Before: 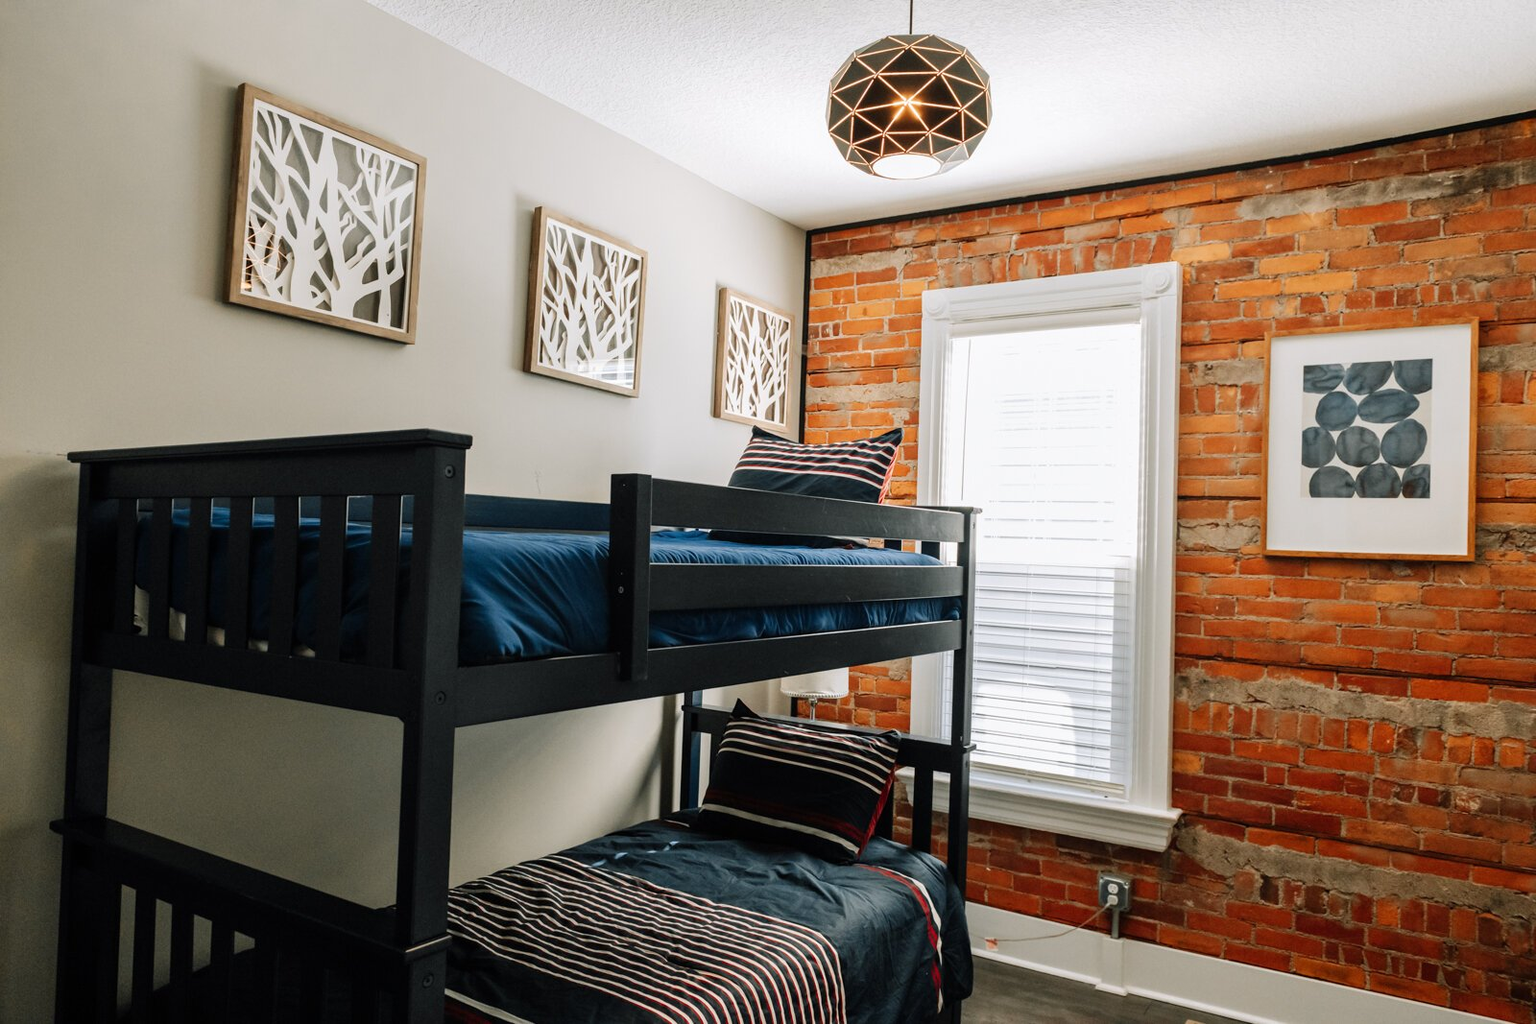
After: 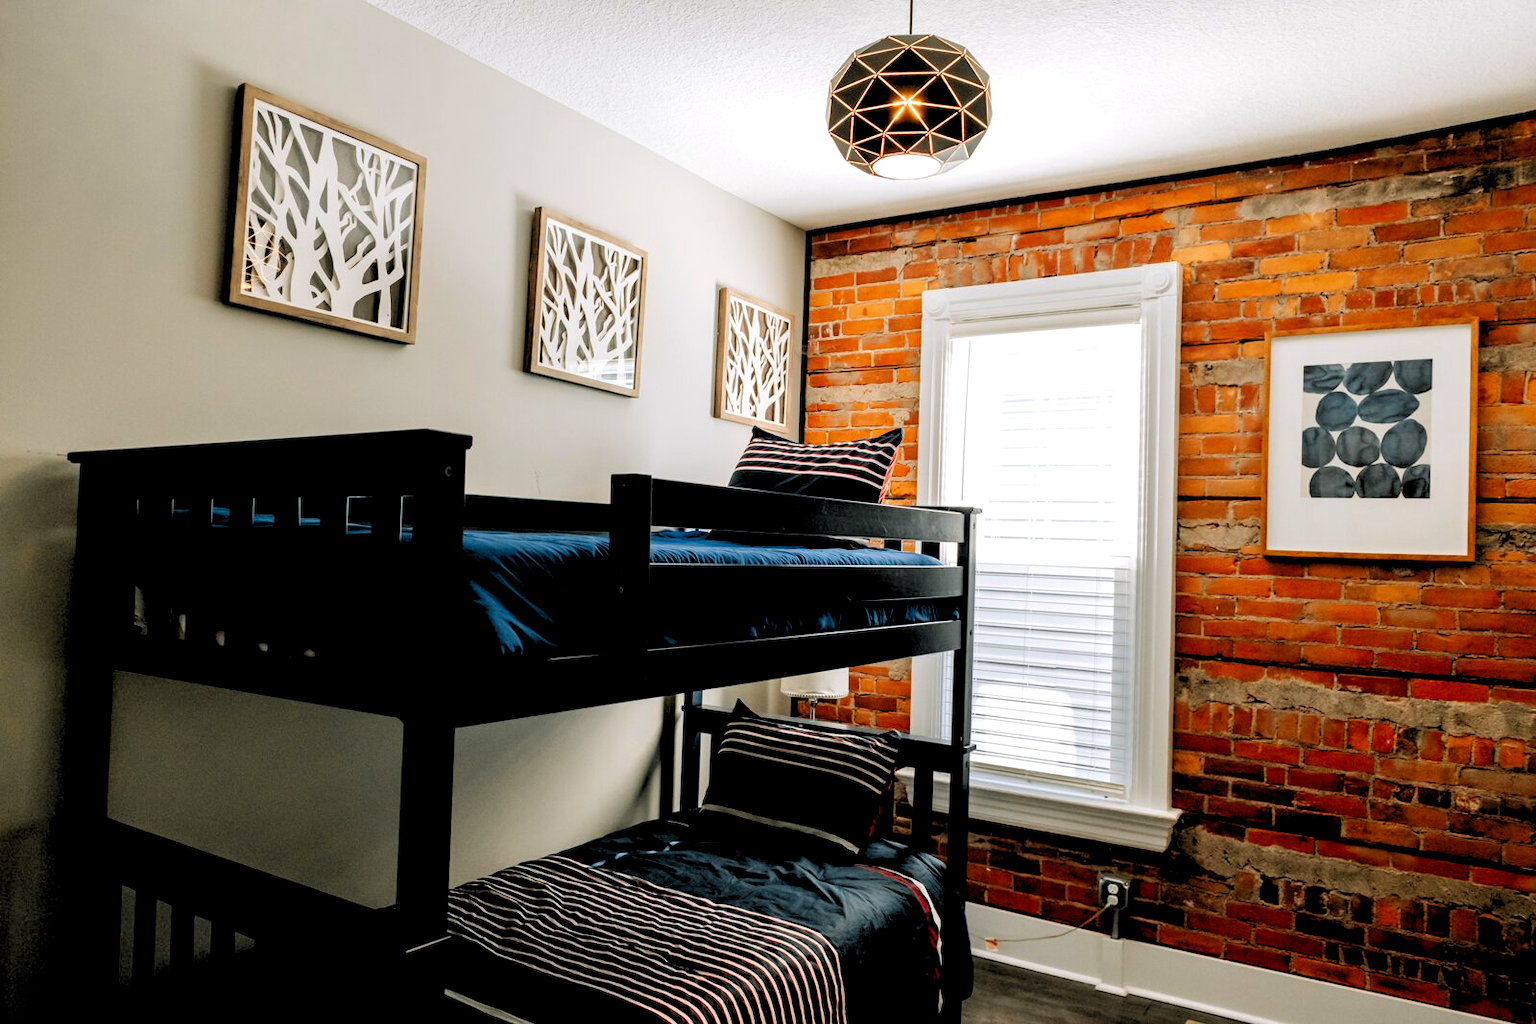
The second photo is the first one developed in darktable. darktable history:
rgb levels: levels [[0.034, 0.472, 0.904], [0, 0.5, 1], [0, 0.5, 1]]
color correction: saturation 1.32
white balance: emerald 1
